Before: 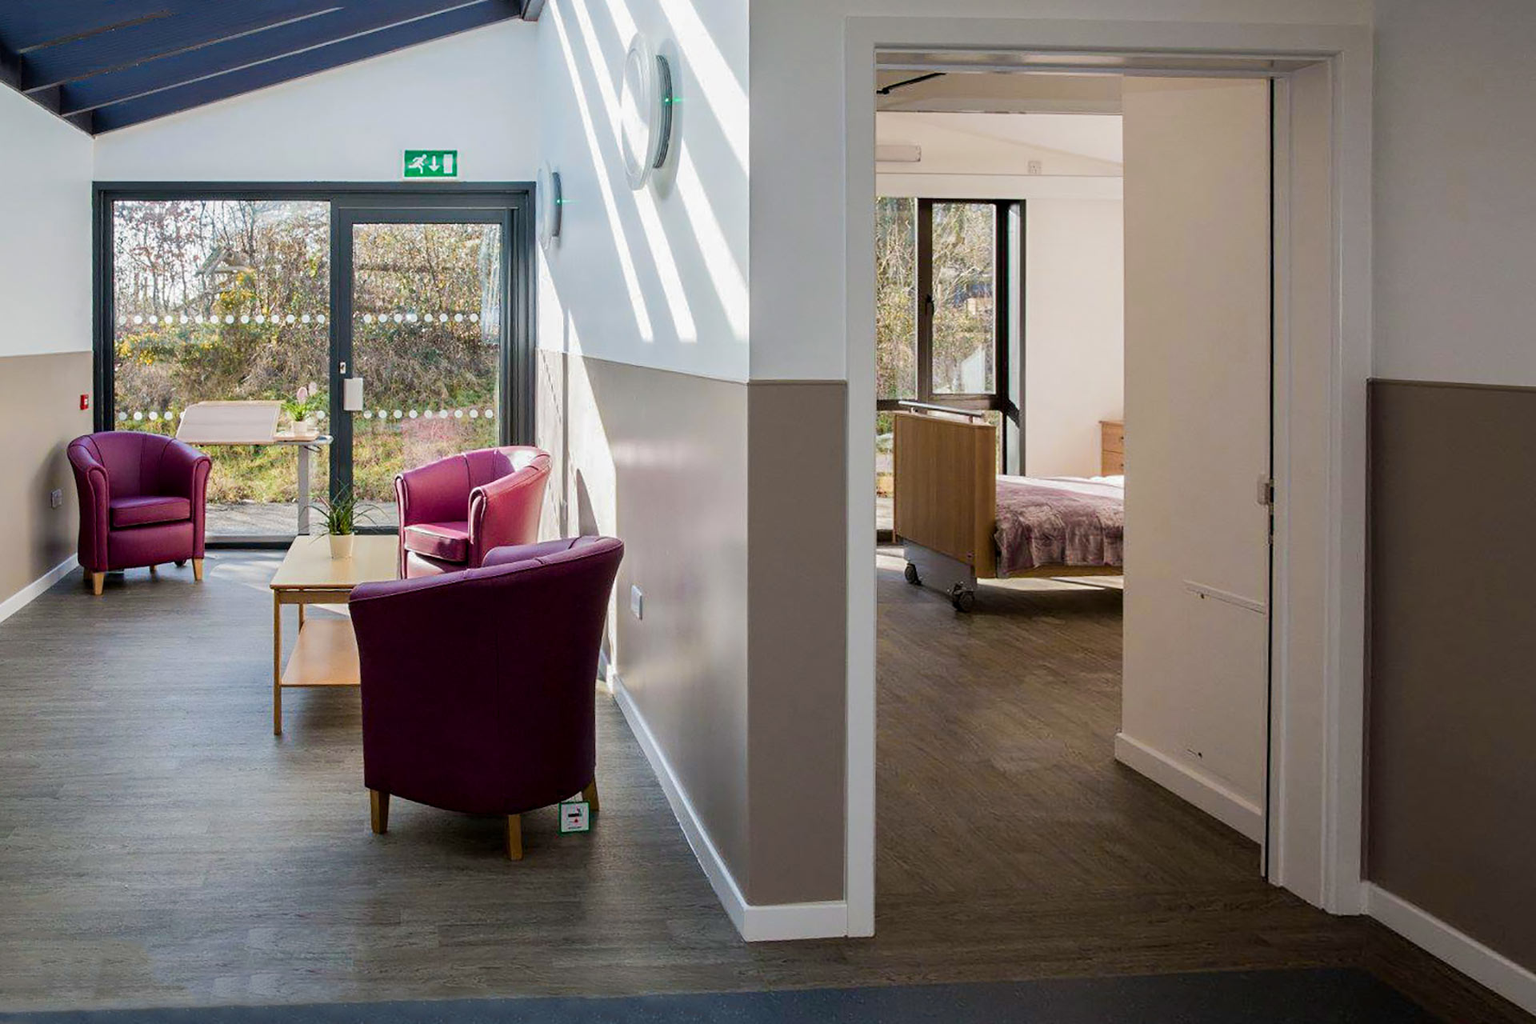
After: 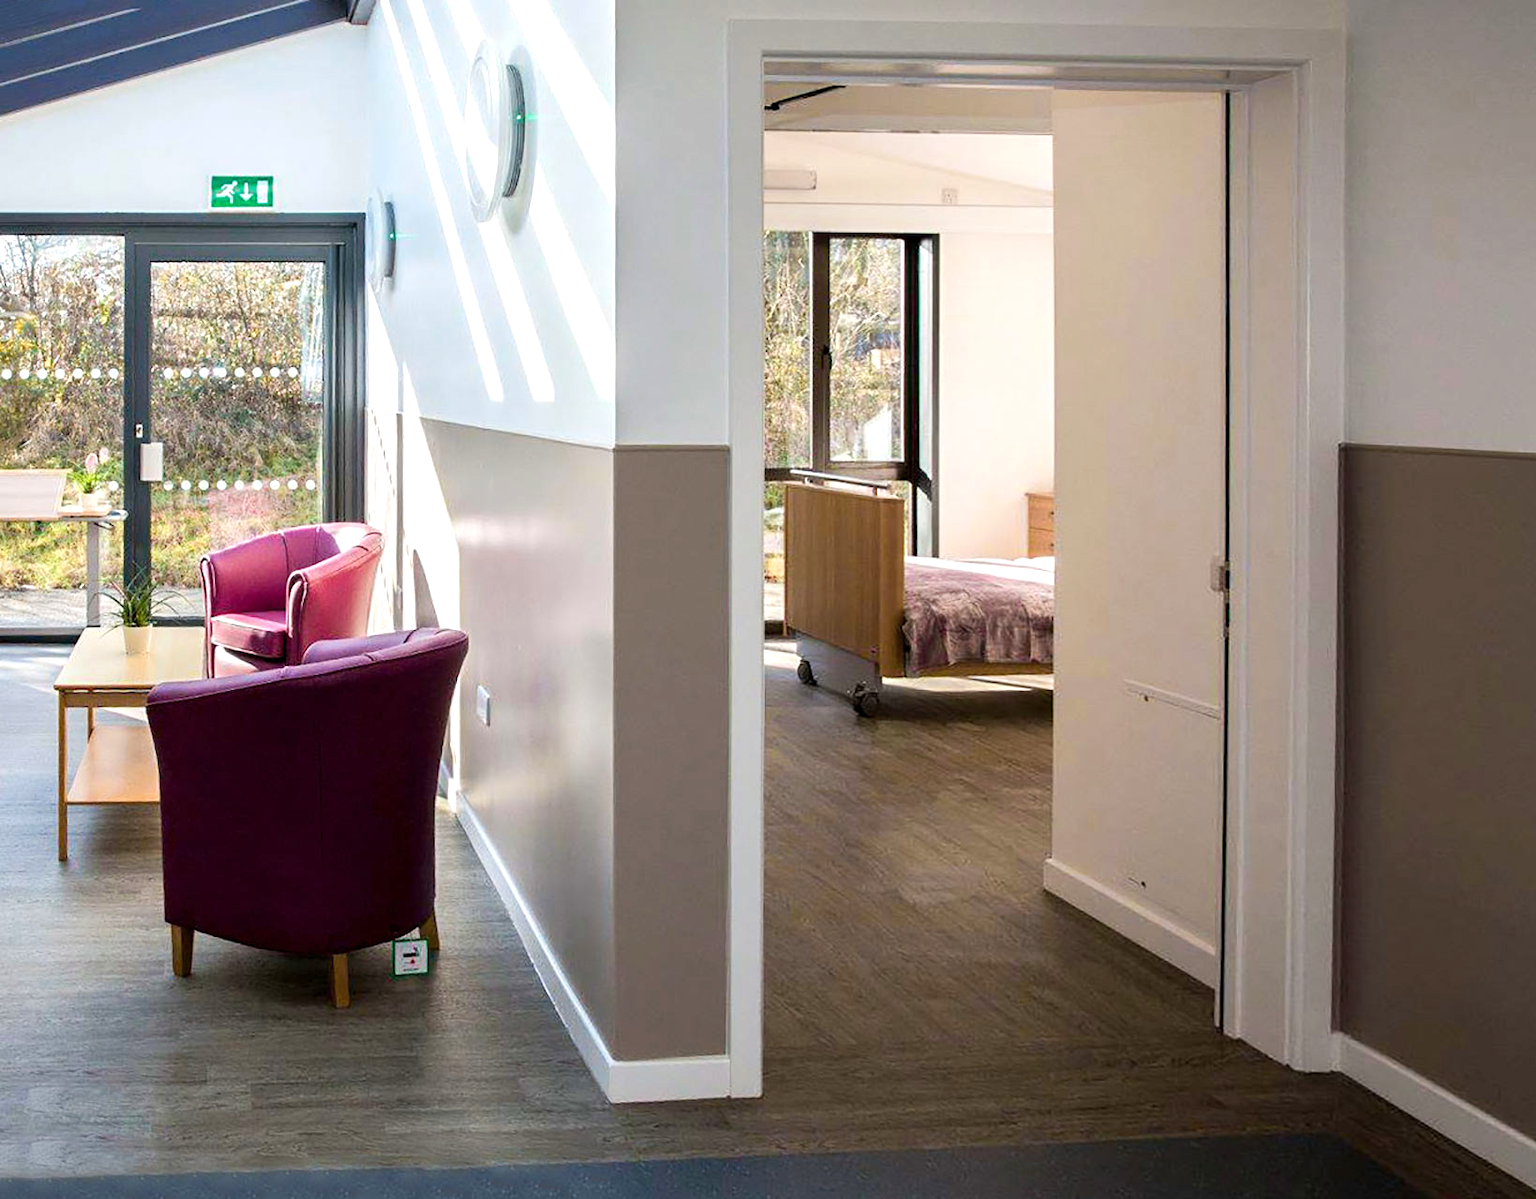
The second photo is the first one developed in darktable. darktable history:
exposure: exposure 0.6 EV, compensate highlight preservation false
crop and rotate: left 14.584%
